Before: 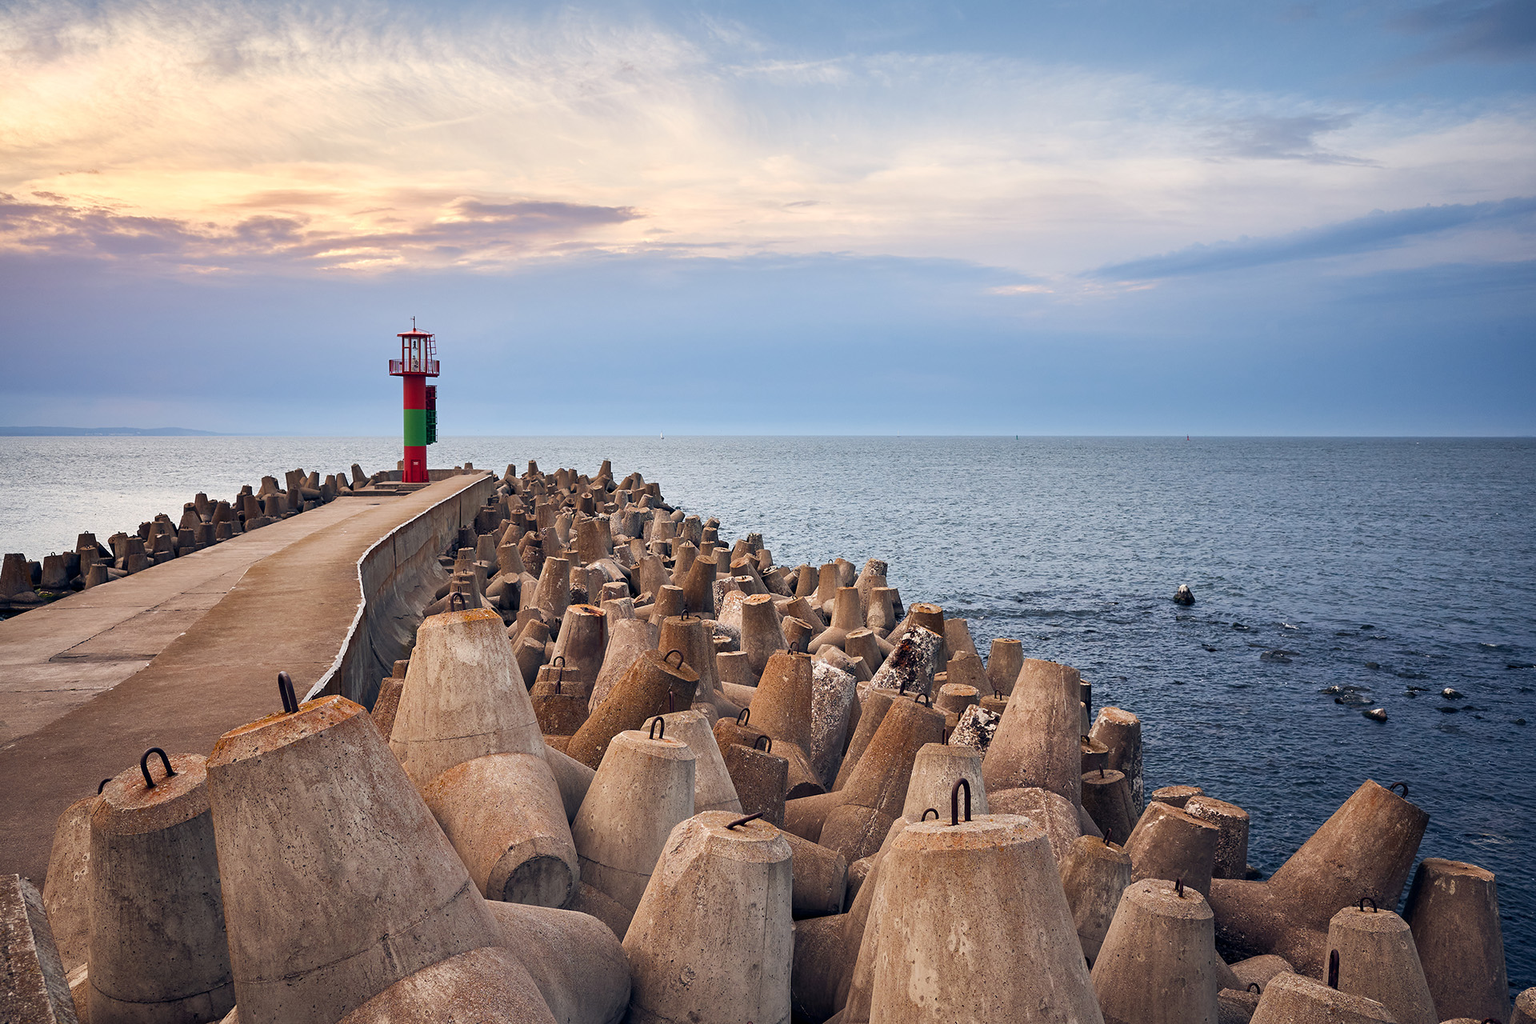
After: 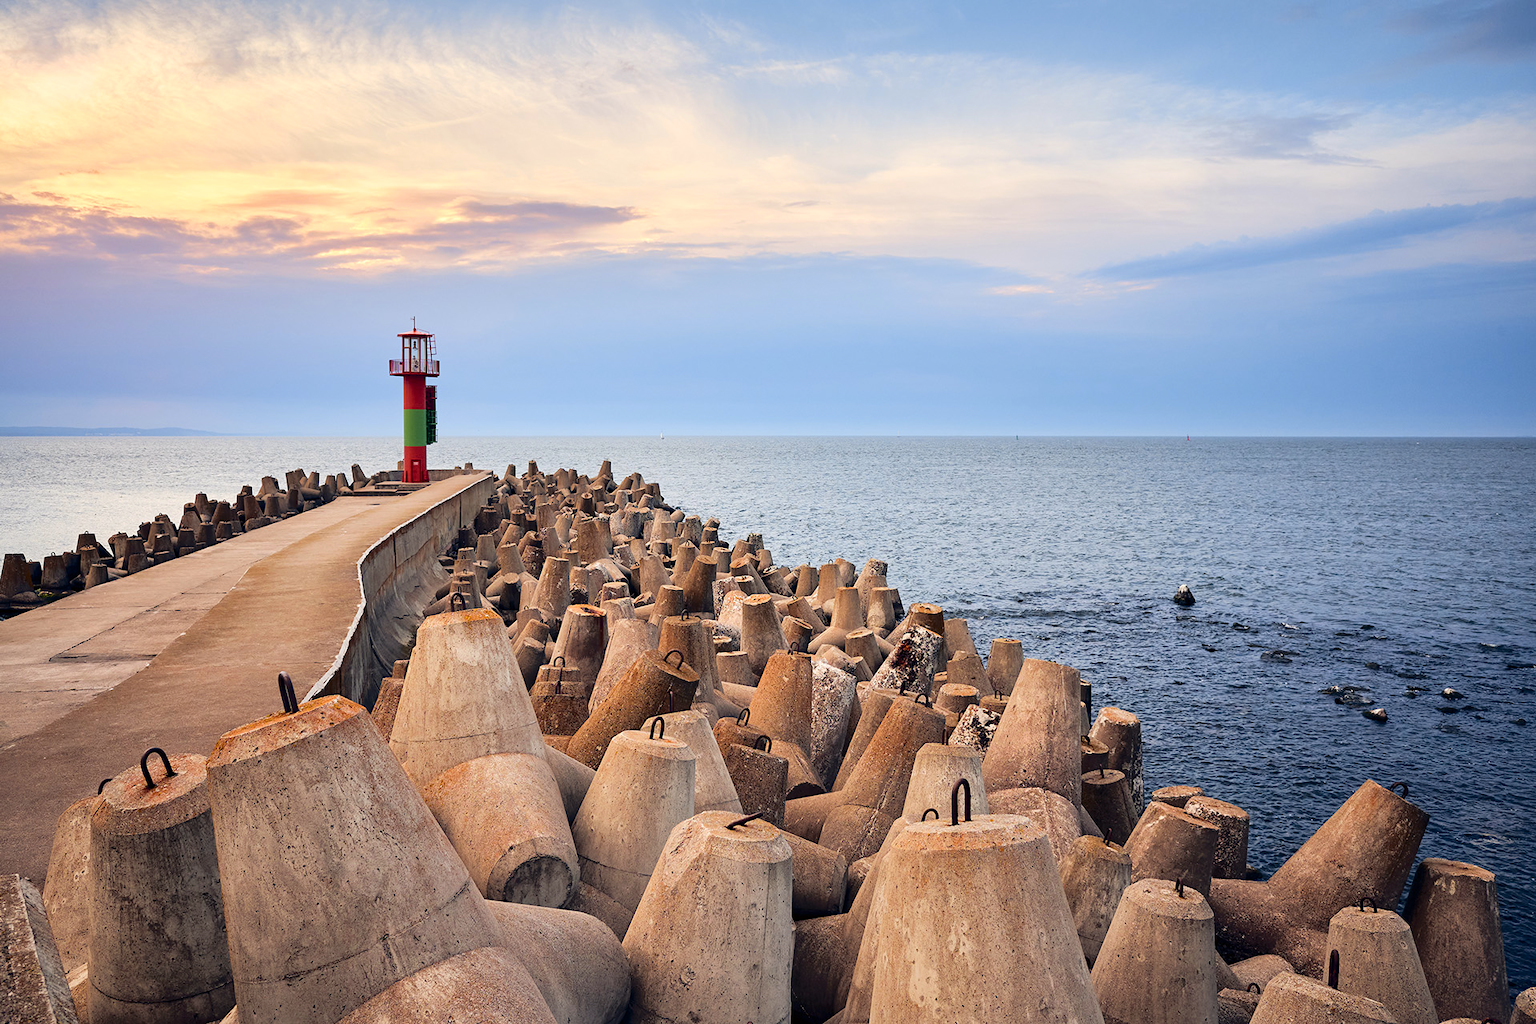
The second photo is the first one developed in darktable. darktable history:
tone curve: curves: ch0 [(0, 0) (0.058, 0.039) (0.168, 0.123) (0.282, 0.327) (0.45, 0.534) (0.676, 0.751) (0.89, 0.919) (1, 1)]; ch1 [(0, 0) (0.094, 0.081) (0.285, 0.299) (0.385, 0.403) (0.447, 0.455) (0.495, 0.496) (0.544, 0.552) (0.589, 0.612) (0.722, 0.728) (1, 1)]; ch2 [(0, 0) (0.257, 0.217) (0.43, 0.421) (0.498, 0.507) (0.531, 0.544) (0.56, 0.579) (0.625, 0.66) (1, 1)], color space Lab, independent channels, preserve colors none
shadows and highlights: radius 126.15, shadows 21.09, highlights -22.44, low approximation 0.01
